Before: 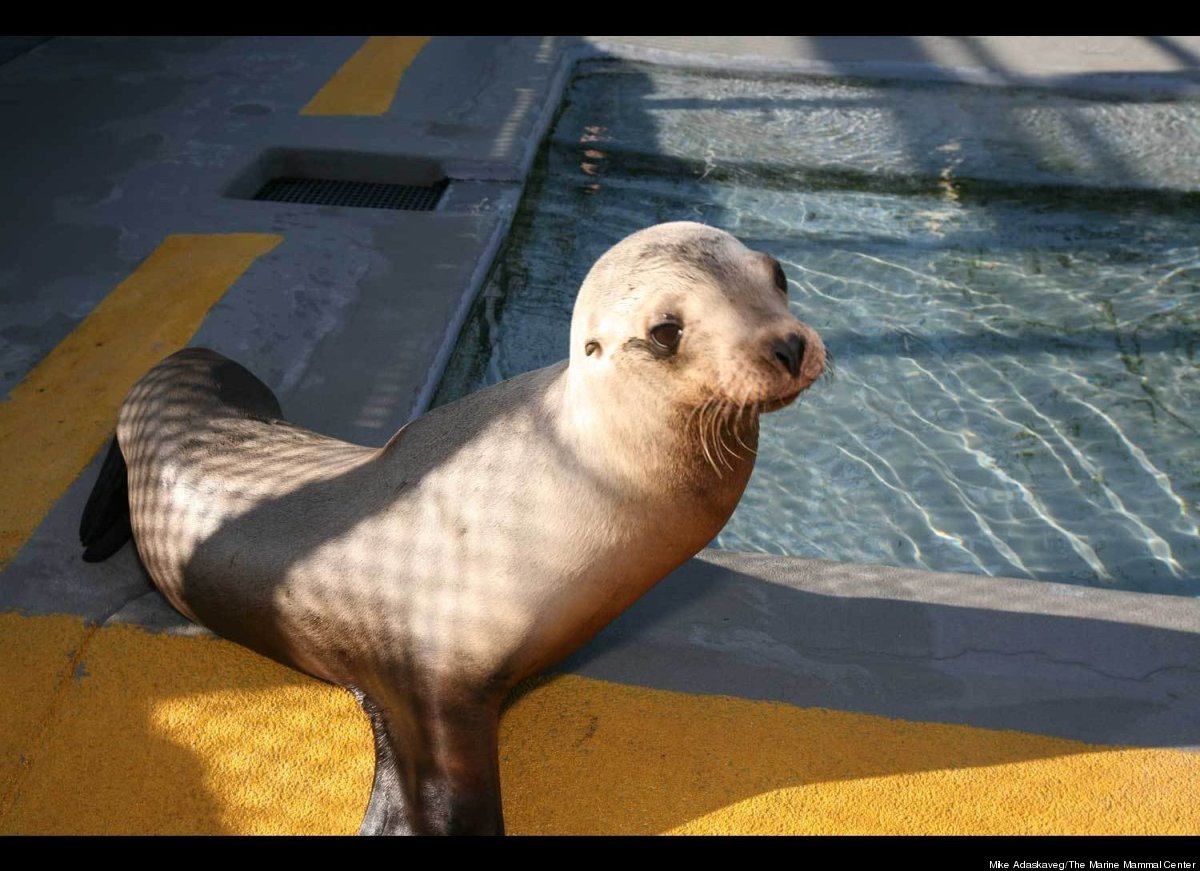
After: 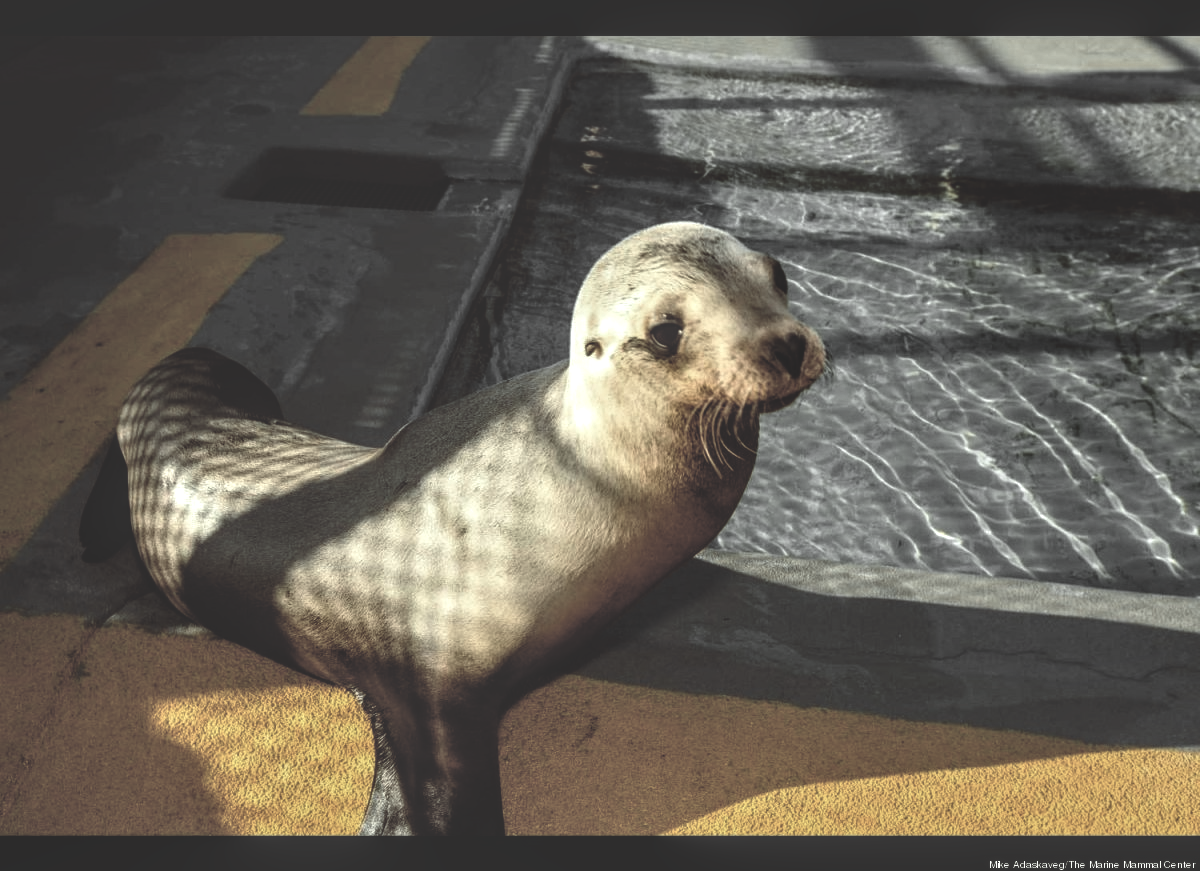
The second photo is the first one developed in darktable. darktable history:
basic adjustments: black level correction 0.012, exposure 0.29 EV, middle gray 17.31%, brightness -0.01, saturation 0.33, vibrance -0.21
local contrast: highlights 61%, detail 143%, midtone range 0.428
color zones: curves: ch0 [(0, 0.613) (0.01, 0.613) (0.245, 0.448) (0.498, 0.529) (0.642, 0.665) (0.879, 0.777) (0.99, 0.613)]; ch1 [(0, 0.035) (0.121, 0.189) (0.259, 0.197) (0.415, 0.061) (0.589, 0.022) (0.732, 0.022) (0.857, 0.026) (0.991, 0.053)]
rgb curve: curves: ch0 [(0, 0.186) (0.314, 0.284) (0.775, 0.708) (1, 1)], compensate middle gray true, preserve colors none
shadows and highlights: shadows 20.91, highlights -82.73, soften with gaussian
white balance: red 1.011, blue 0.982
color balance: lift [1, 1.015, 0.987, 0.985], gamma [1, 0.959, 1.042, 0.958], gain [0.927, 0.938, 1.072, 0.928], contrast 1.5%
